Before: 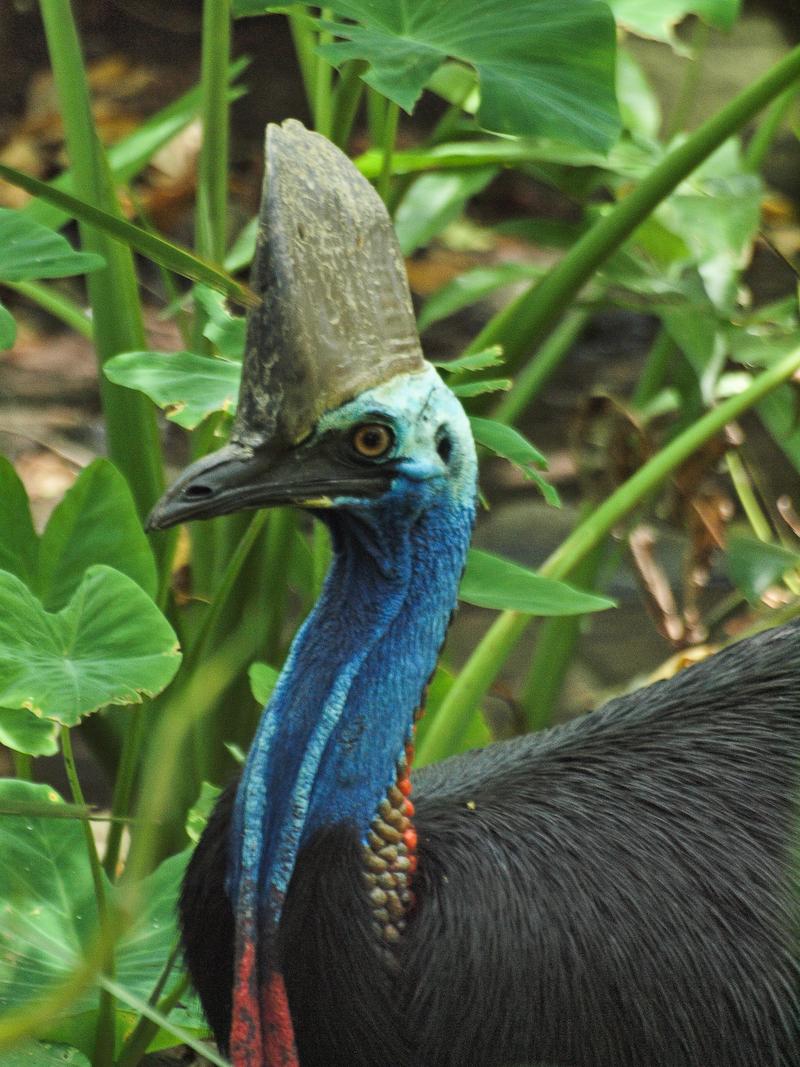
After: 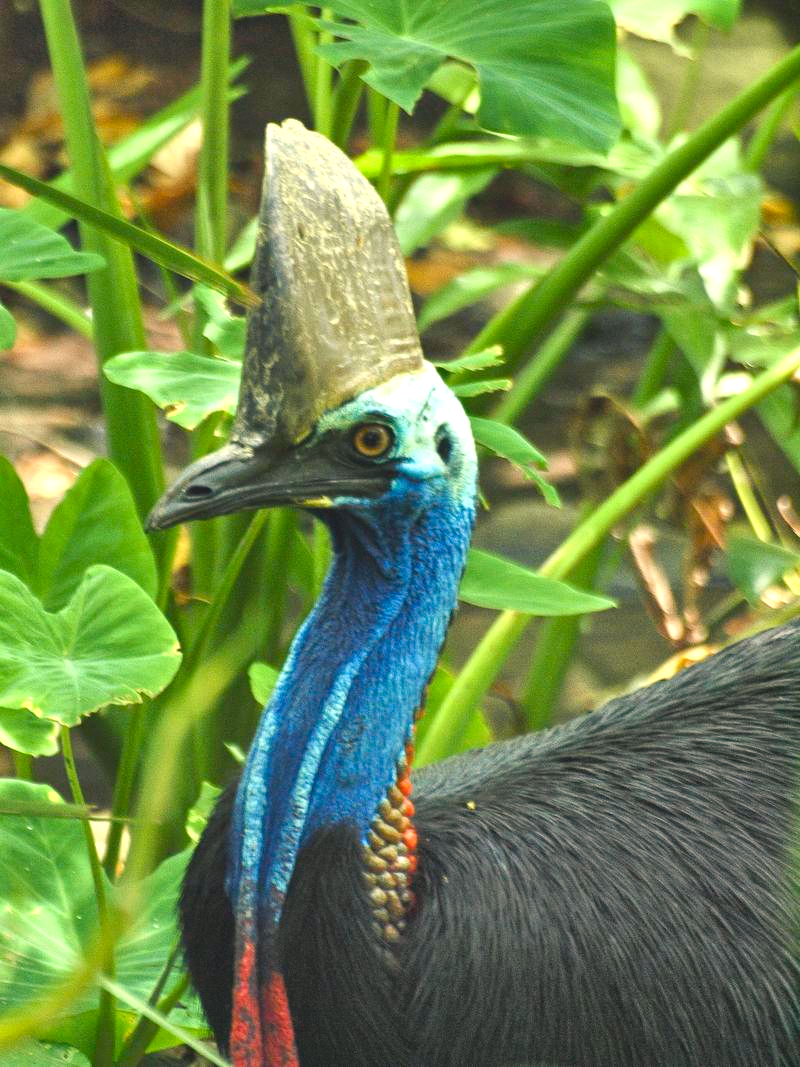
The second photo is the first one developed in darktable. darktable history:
exposure: black level correction -0.001, exposure 0.9 EV, compensate exposure bias true, compensate highlight preservation false
color balance rgb: shadows lift › chroma 2%, shadows lift › hue 219.6°, power › hue 313.2°, highlights gain › chroma 3%, highlights gain › hue 75.6°, global offset › luminance 0.5%, perceptual saturation grading › global saturation 15.33%, perceptual saturation grading › highlights -19.33%, perceptual saturation grading › shadows 20%, global vibrance 20%
shadows and highlights: shadows 25, highlights -25
